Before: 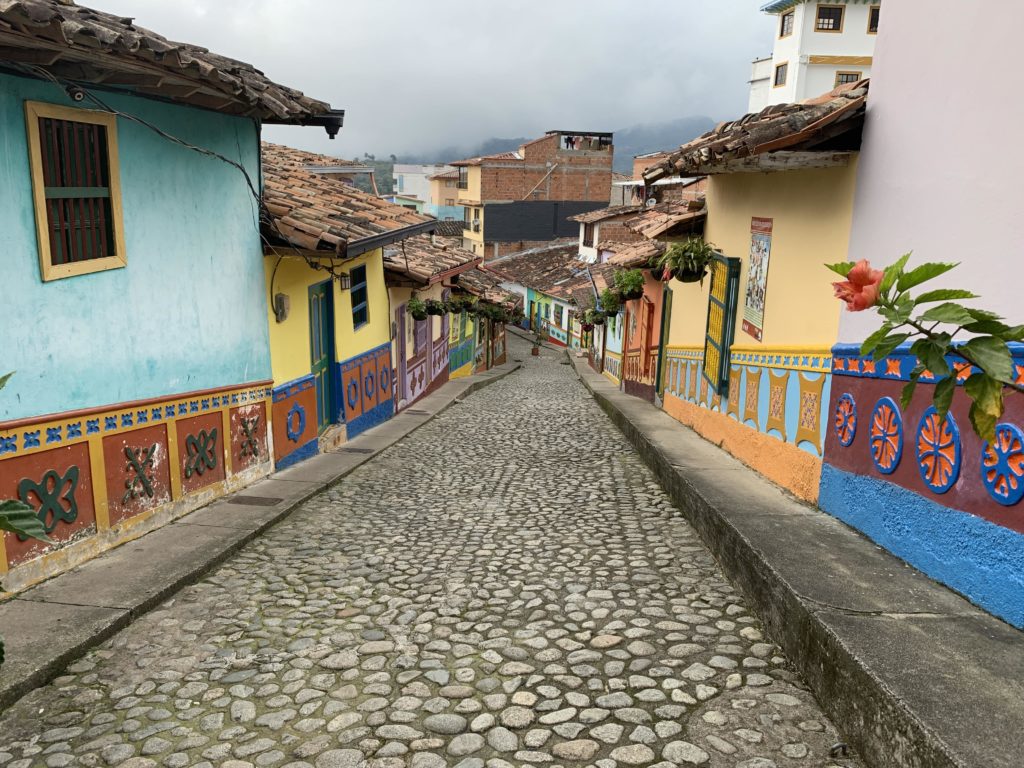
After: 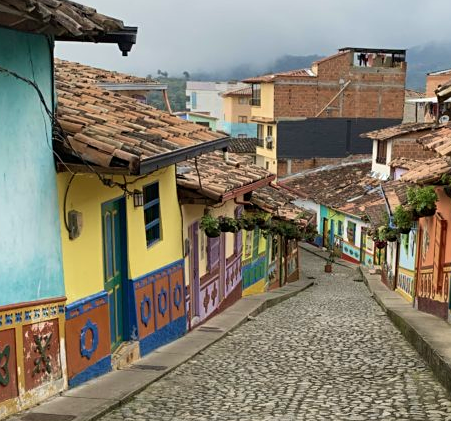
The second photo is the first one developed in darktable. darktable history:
velvia: on, module defaults
sharpen: amount 0.2
crop: left 20.248%, top 10.86%, right 35.675%, bottom 34.321%
